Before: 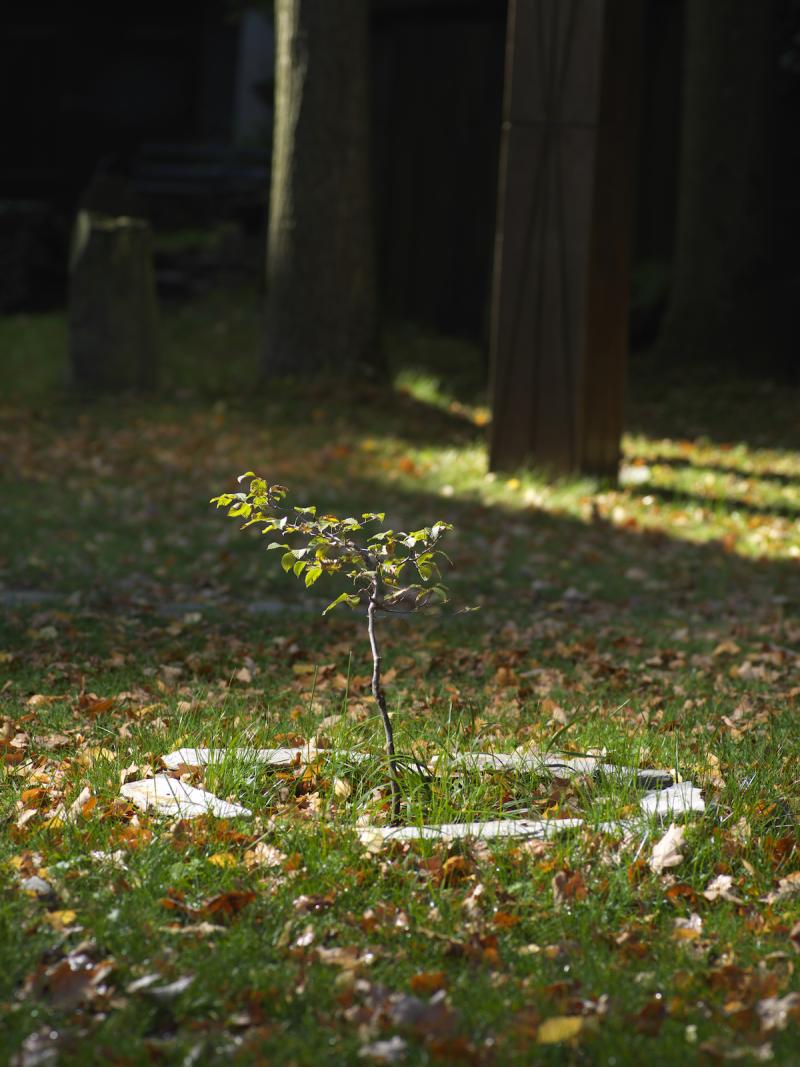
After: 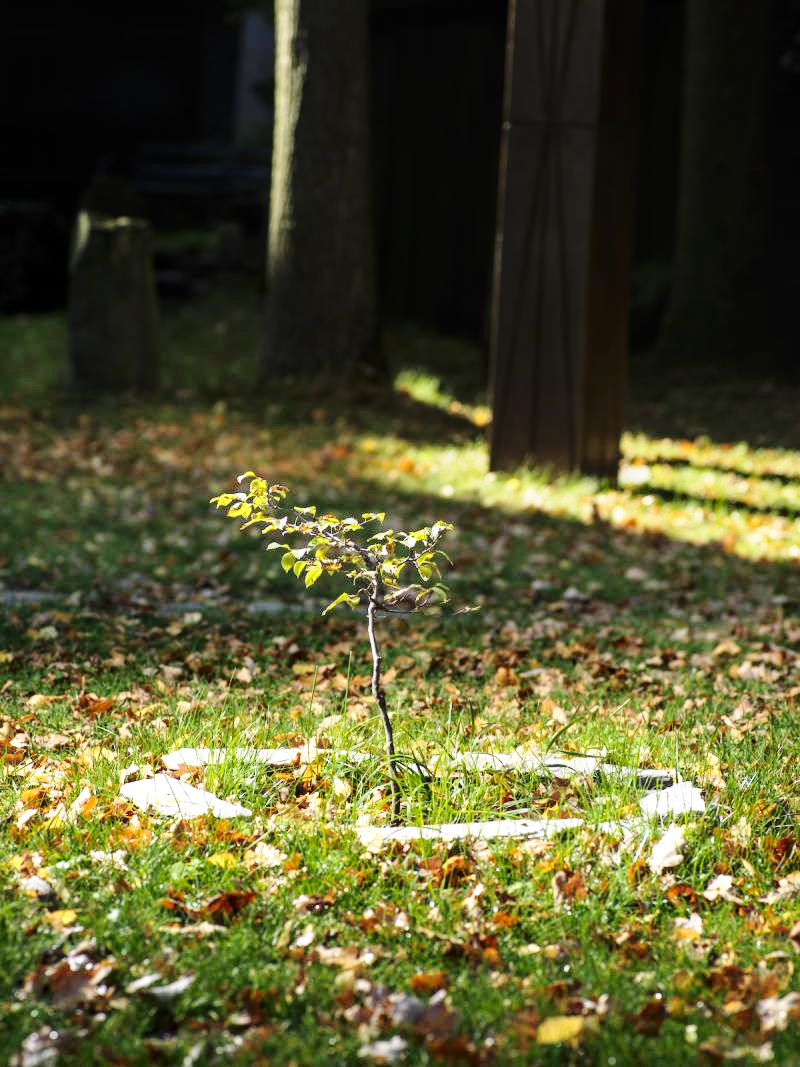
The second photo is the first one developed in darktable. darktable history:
tone curve: curves: ch0 [(0, 0) (0.004, 0.001) (0.133, 0.112) (0.325, 0.362) (0.832, 0.893) (1, 1)], color space Lab, independent channels, preserve colors none
base curve: curves: ch0 [(0, 0) (0.028, 0.03) (0.121, 0.232) (0.46, 0.748) (0.859, 0.968) (1, 1)], preserve colors none
local contrast: on, module defaults
